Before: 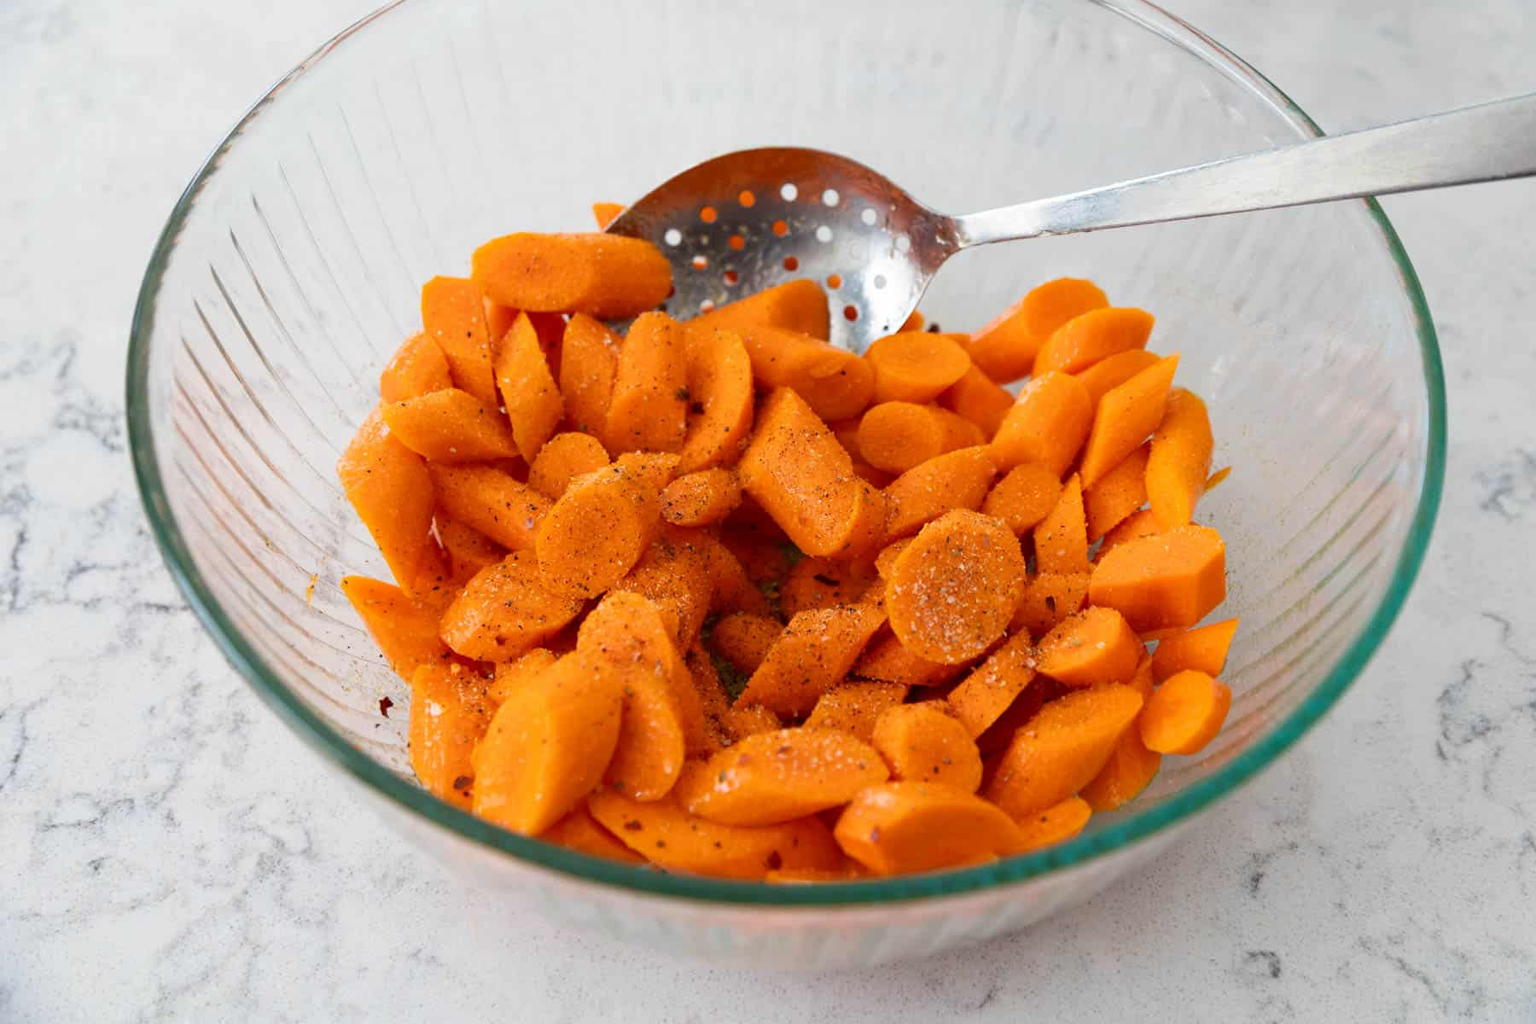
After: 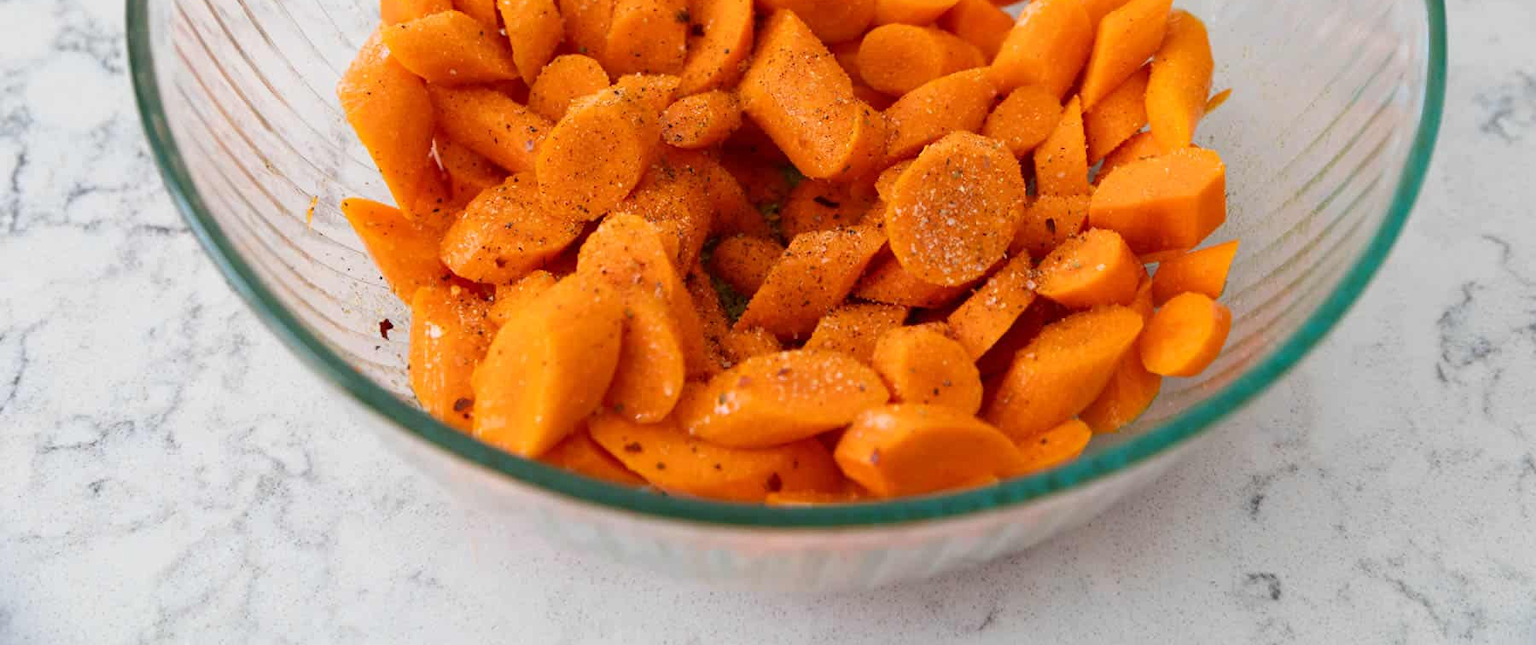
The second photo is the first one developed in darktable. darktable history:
crop and rotate: top 36.976%
exposure: exposure 0.018 EV, compensate highlight preservation false
